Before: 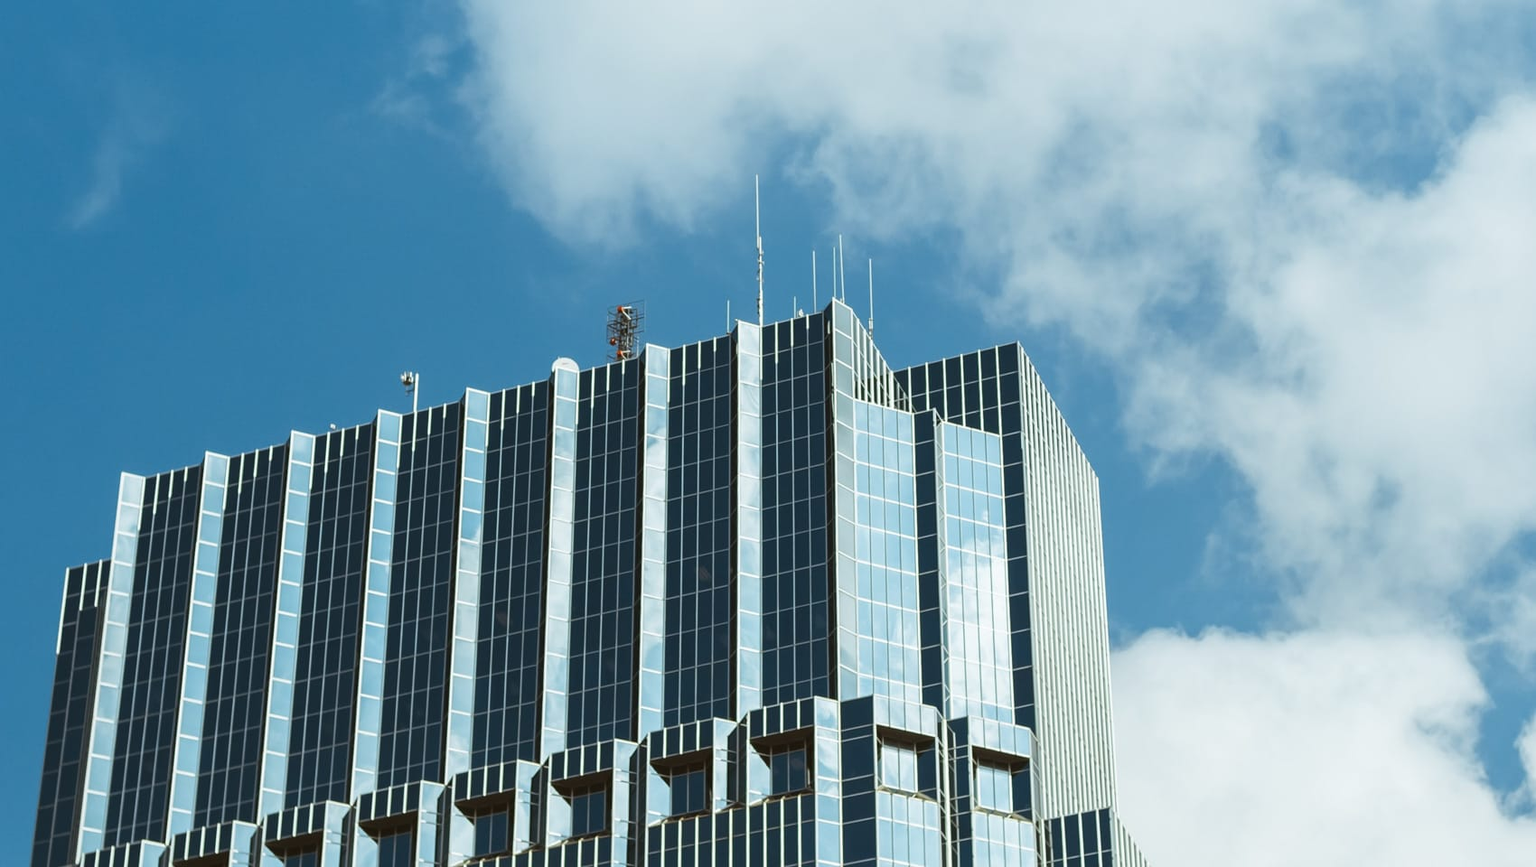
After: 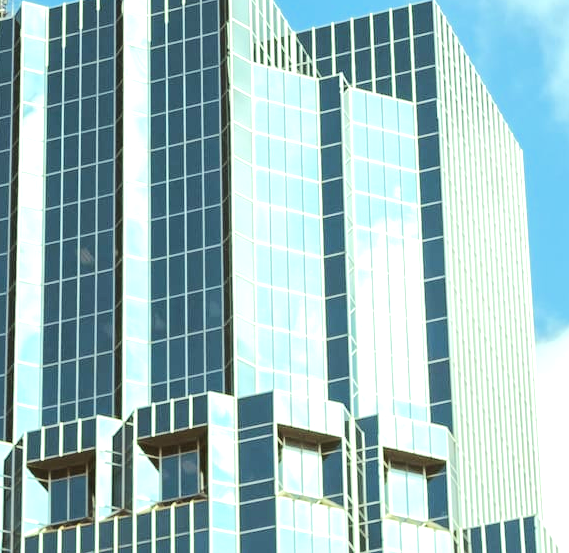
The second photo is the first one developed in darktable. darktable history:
crop: left 40.787%, top 39.528%, right 25.723%, bottom 2.785%
exposure: black level correction 0, exposure 0.691 EV, compensate exposure bias true, compensate highlight preservation false
tone equalizer: -7 EV 0.143 EV, -6 EV 0.586 EV, -5 EV 1.12 EV, -4 EV 1.33 EV, -3 EV 1.16 EV, -2 EV 0.6 EV, -1 EV 0.155 EV, edges refinement/feathering 500, mask exposure compensation -1.57 EV, preserve details guided filter
color correction: highlights a* -4.37, highlights b* 7.2
